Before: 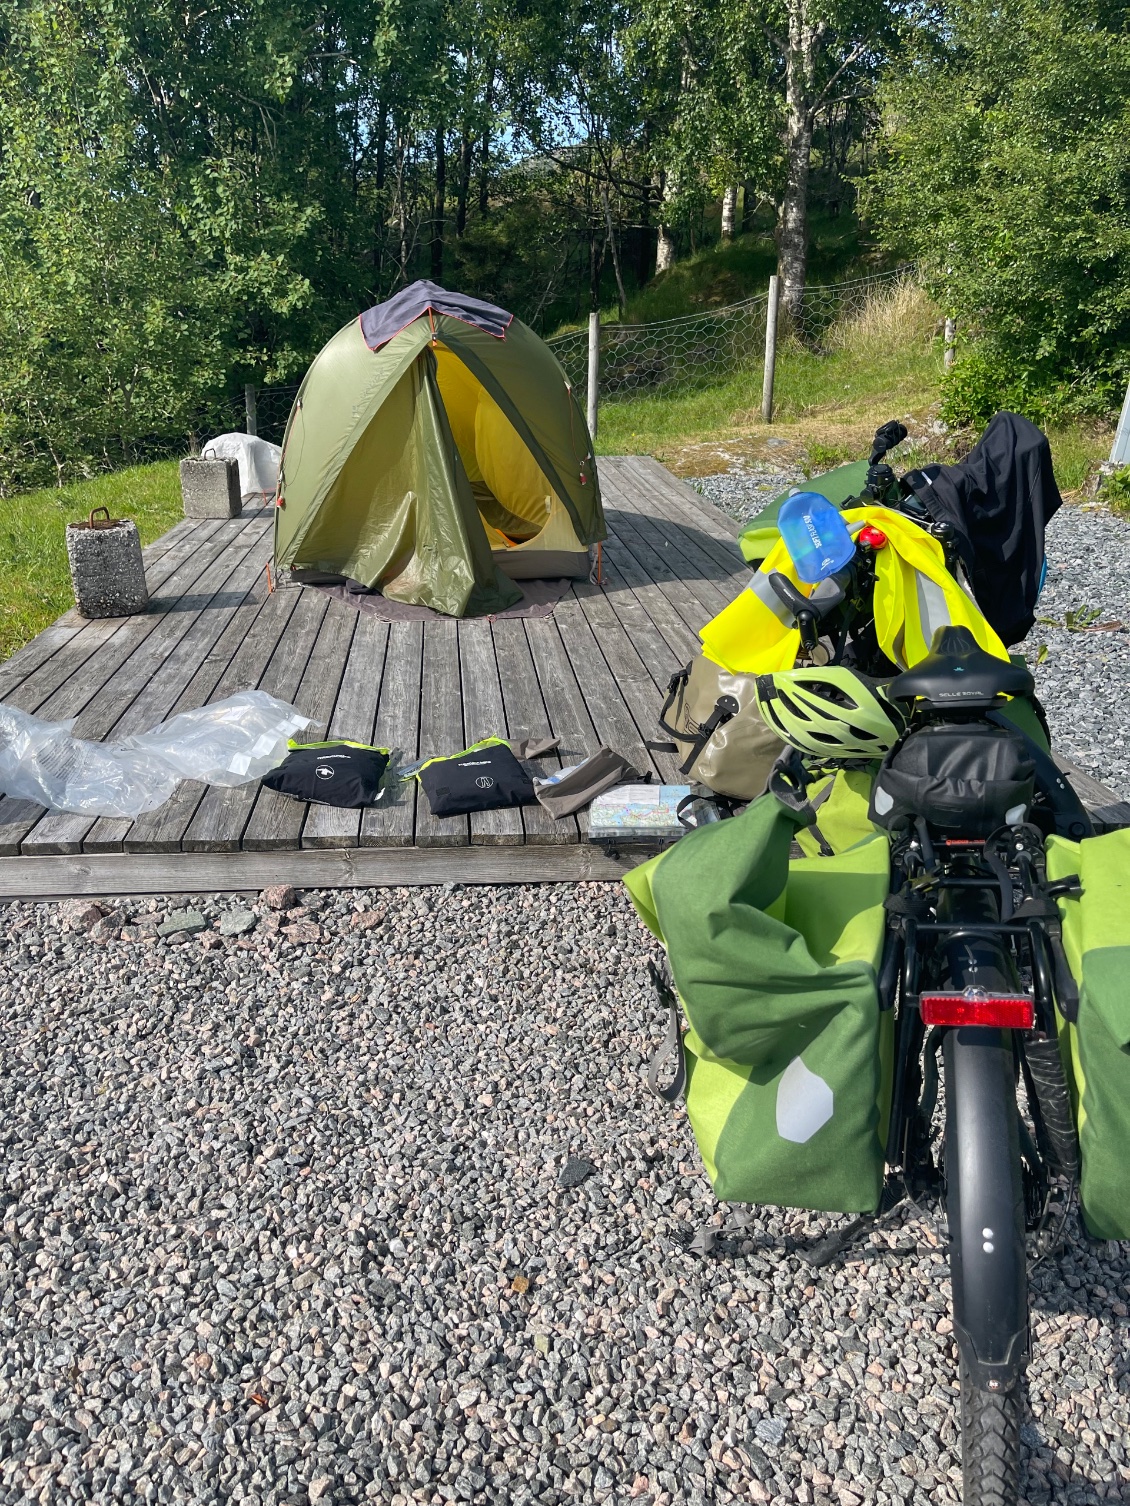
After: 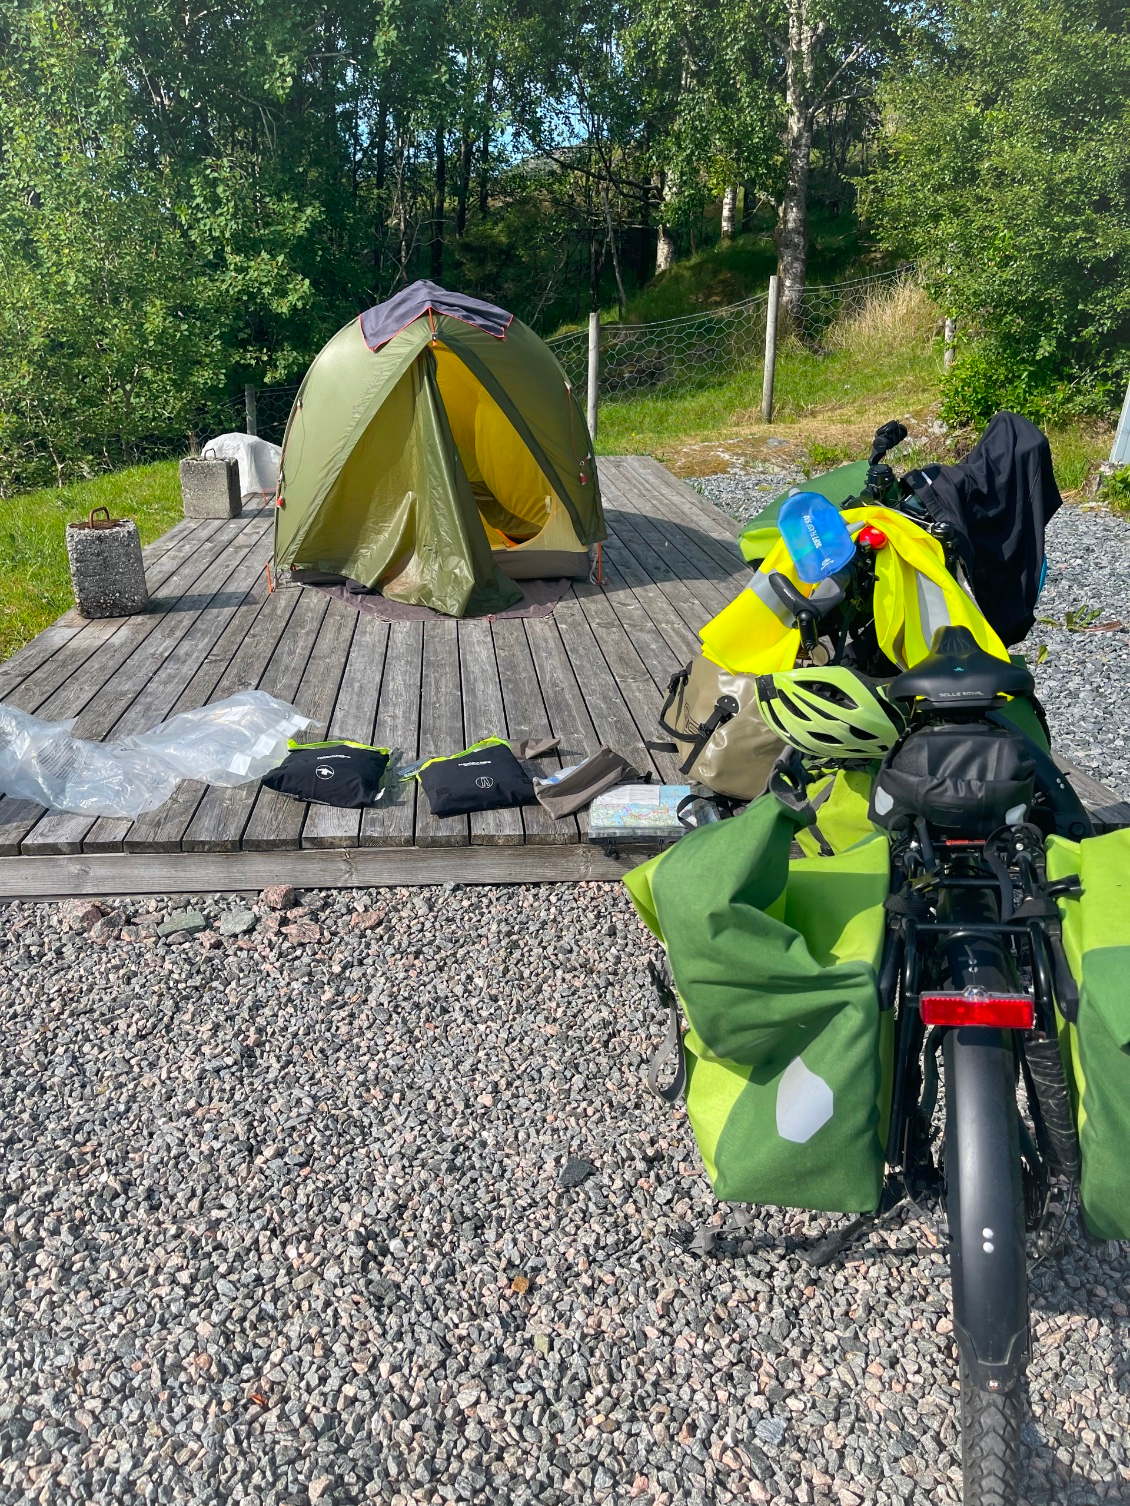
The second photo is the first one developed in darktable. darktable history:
vignetting: brightness 0.039, saturation 0.001
